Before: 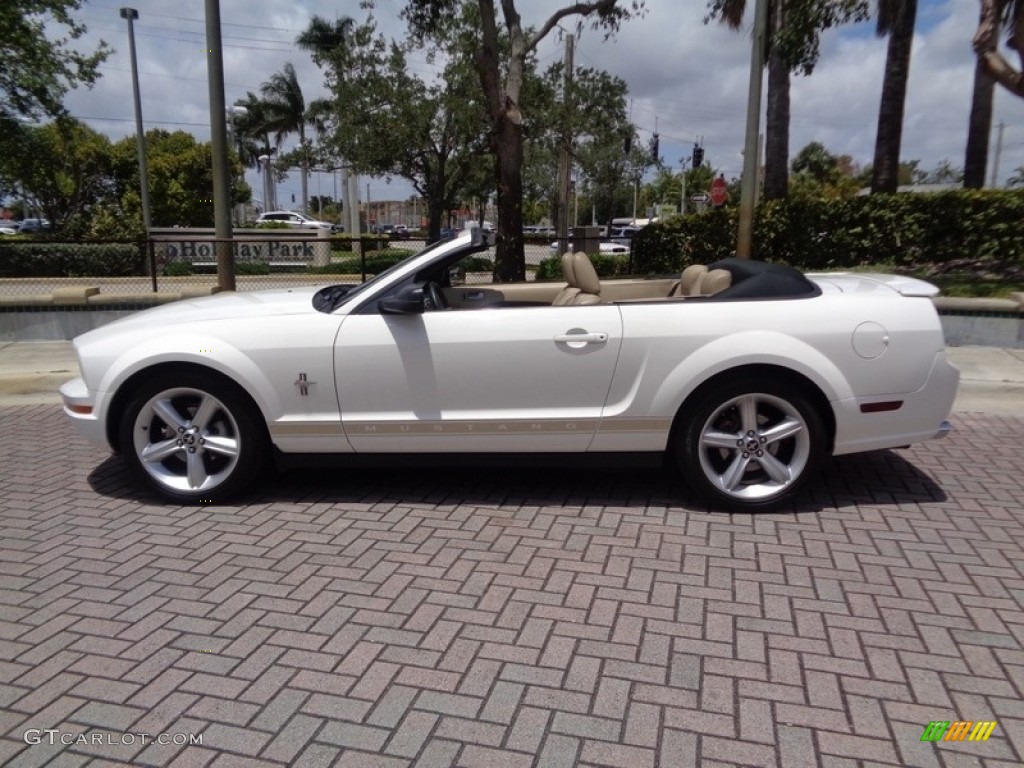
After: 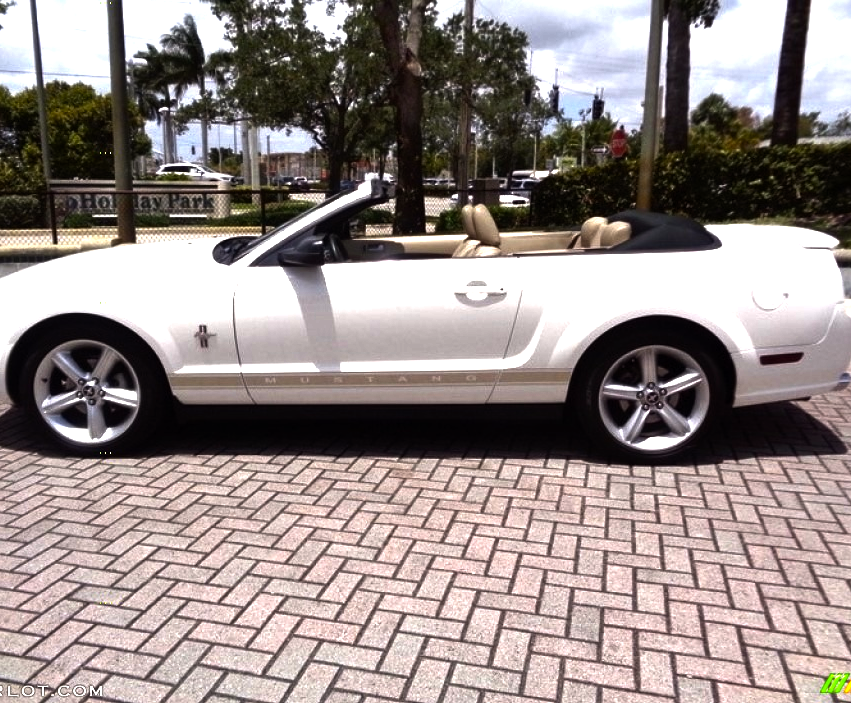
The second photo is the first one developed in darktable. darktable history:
color balance rgb: power › luminance 1.054%, power › chroma 0.411%, power › hue 36.98°, perceptual saturation grading › global saturation 0.124%, perceptual saturation grading › highlights -15.448%, perceptual saturation grading › shadows 24.839%, perceptual brilliance grading › highlights 74.333%, perceptual brilliance grading › shadows -29.768%, global vibrance 20%
crop: left 9.774%, top 6.28%, right 7.041%, bottom 2.123%
